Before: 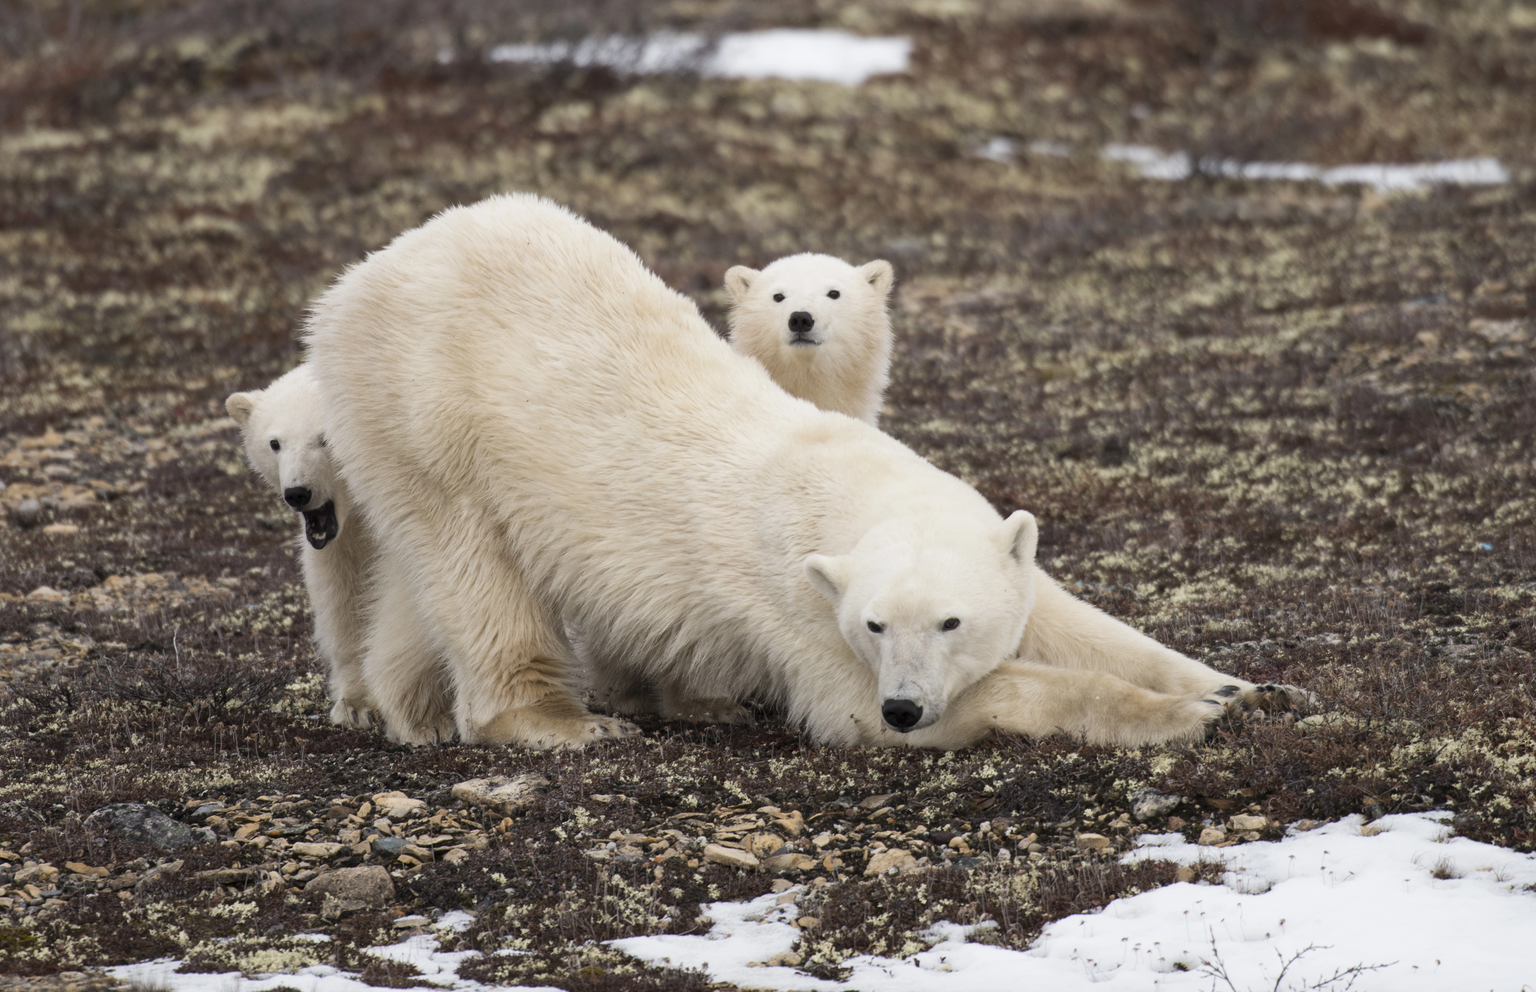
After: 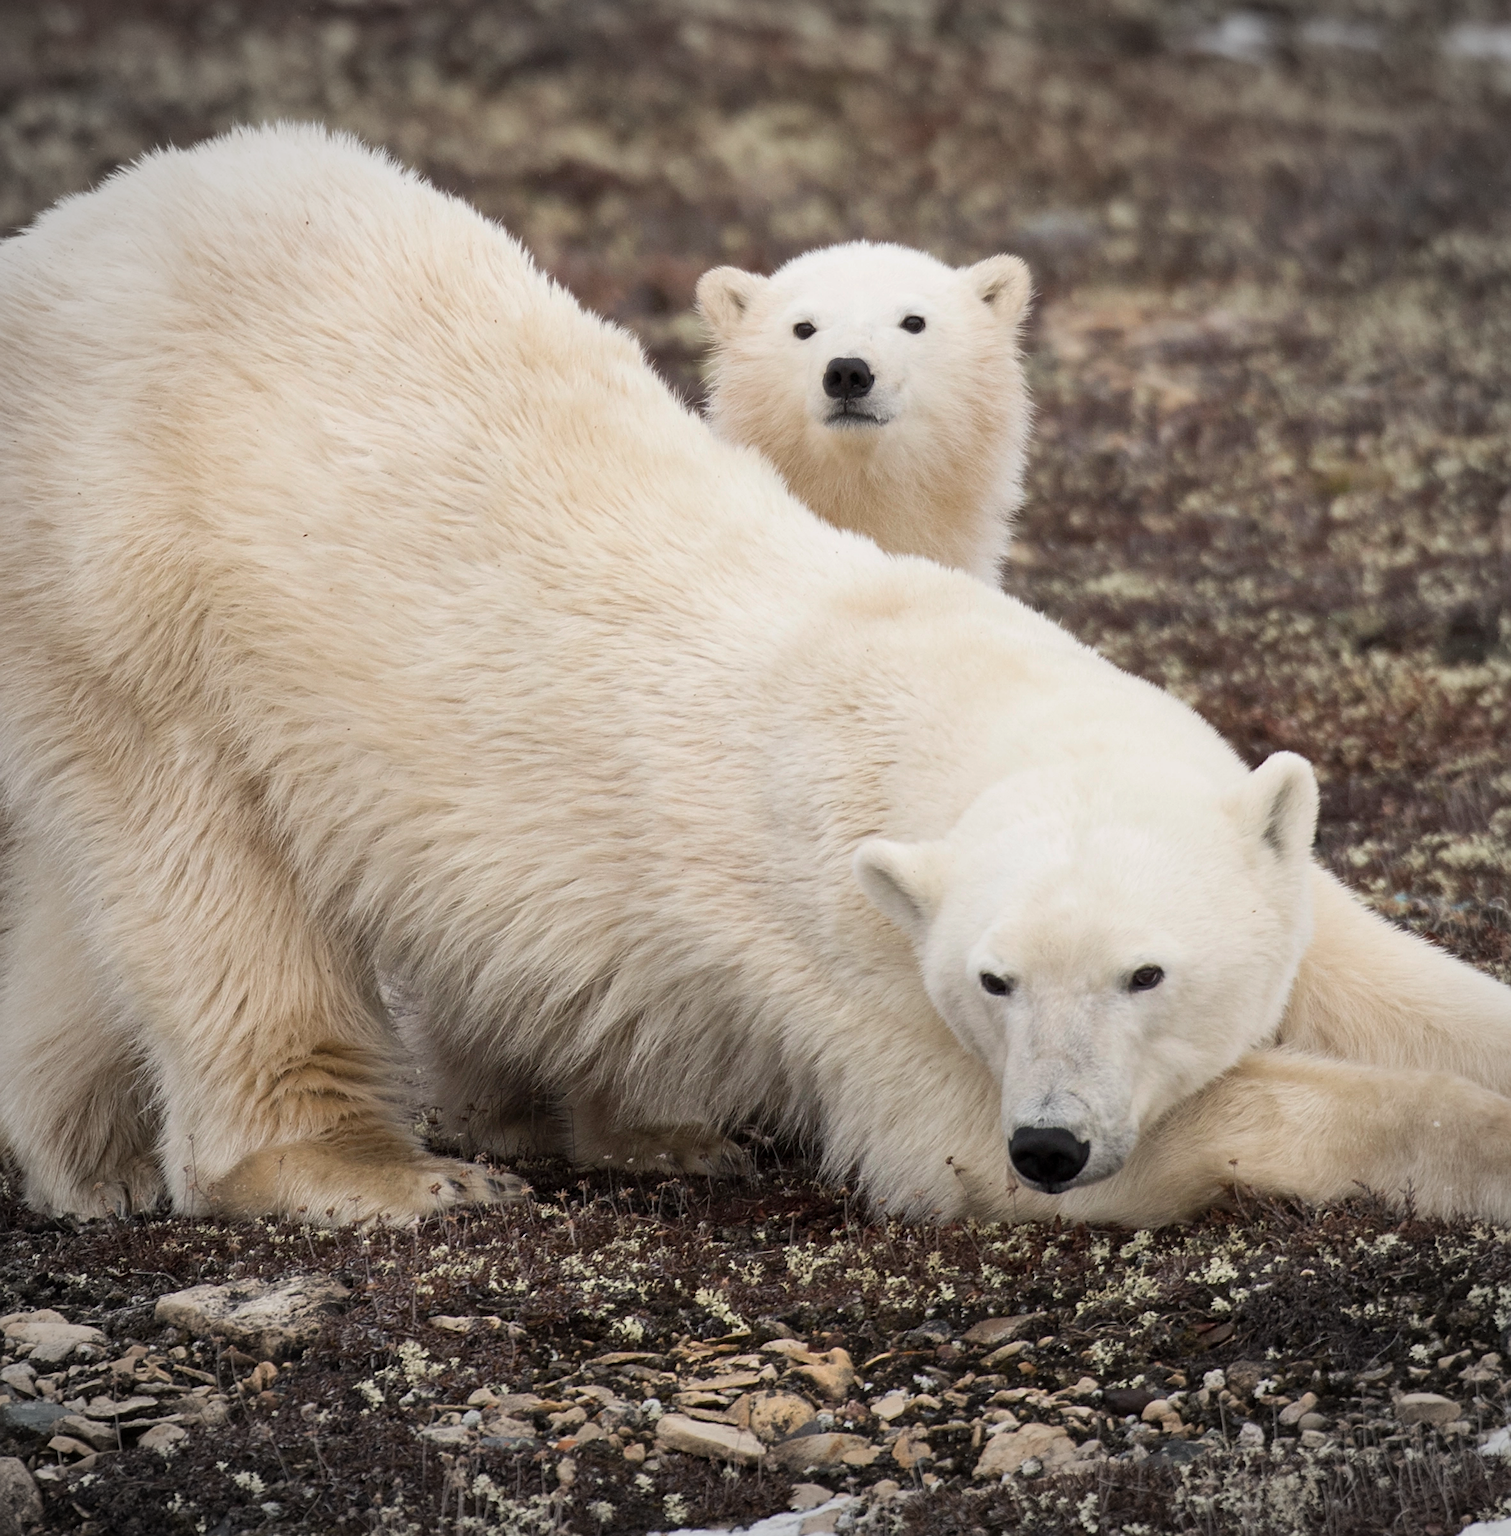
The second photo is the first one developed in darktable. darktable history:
crop and rotate: angle 0.013°, left 24.329%, top 13.252%, right 26.041%, bottom 8.683%
exposure: compensate highlight preservation false
sharpen: on, module defaults
vignetting: fall-off start 88.45%, fall-off radius 44.03%, brightness -0.339, width/height ratio 1.158
